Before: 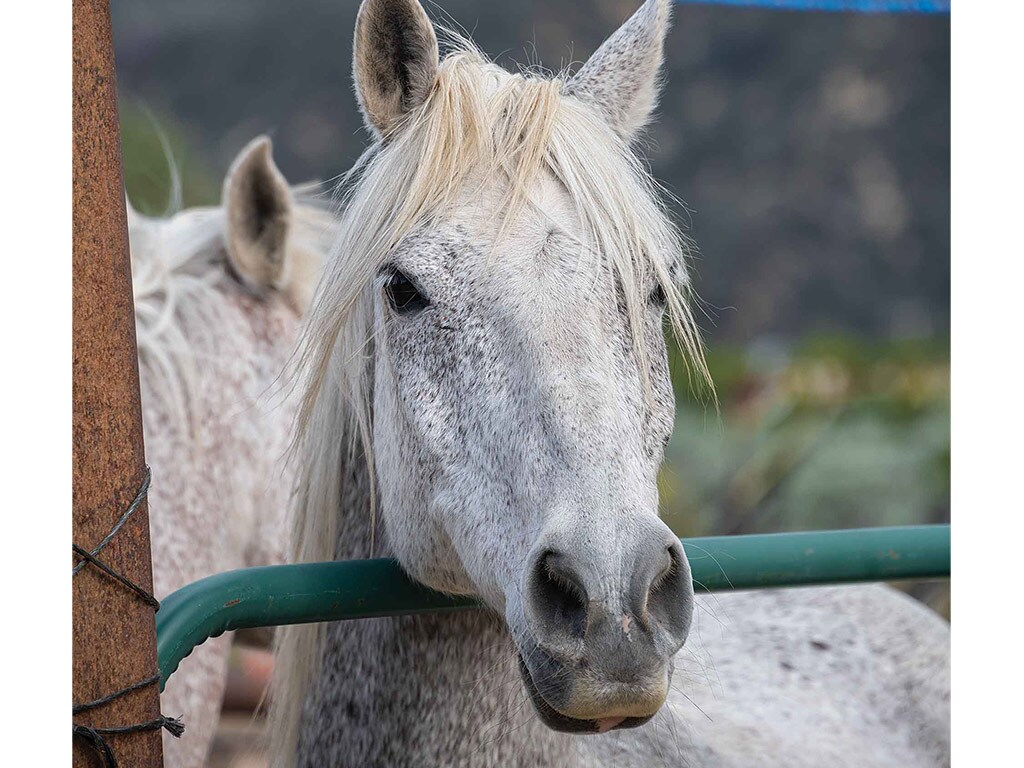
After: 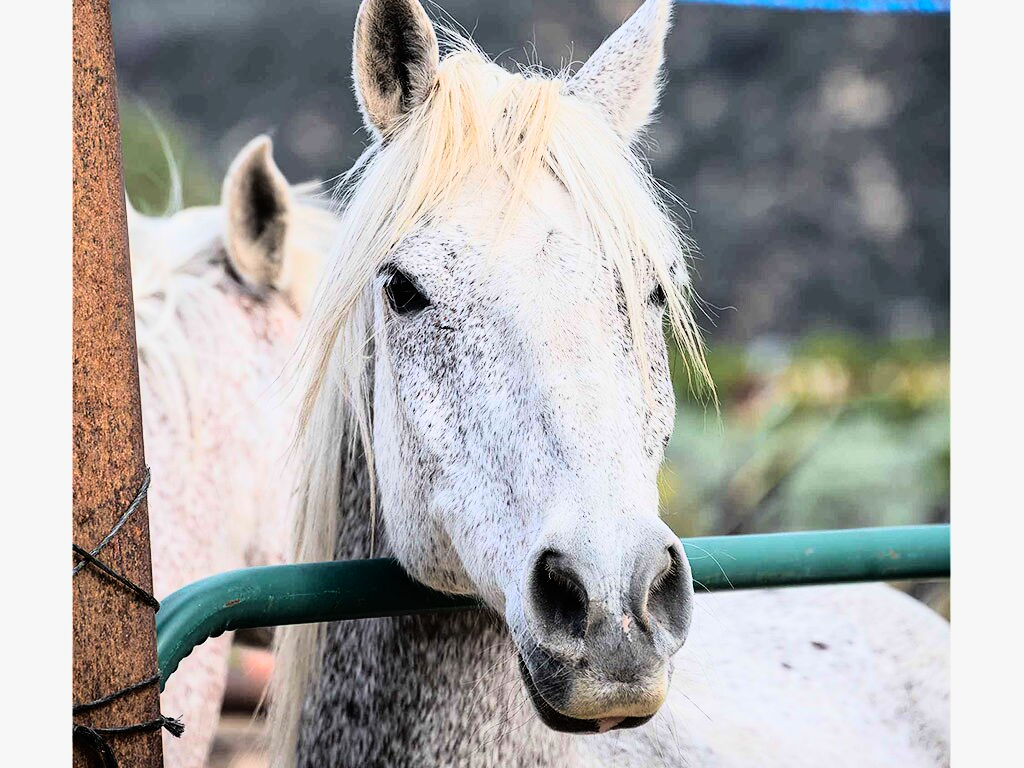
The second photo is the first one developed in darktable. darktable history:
shadows and highlights: shadows -20, white point adjustment -2, highlights -35
rgb curve: curves: ch0 [(0, 0) (0.21, 0.15) (0.24, 0.21) (0.5, 0.75) (0.75, 0.96) (0.89, 0.99) (1, 1)]; ch1 [(0, 0.02) (0.21, 0.13) (0.25, 0.2) (0.5, 0.67) (0.75, 0.9) (0.89, 0.97) (1, 1)]; ch2 [(0, 0.02) (0.21, 0.13) (0.25, 0.2) (0.5, 0.67) (0.75, 0.9) (0.89, 0.97) (1, 1)], compensate middle gray true
